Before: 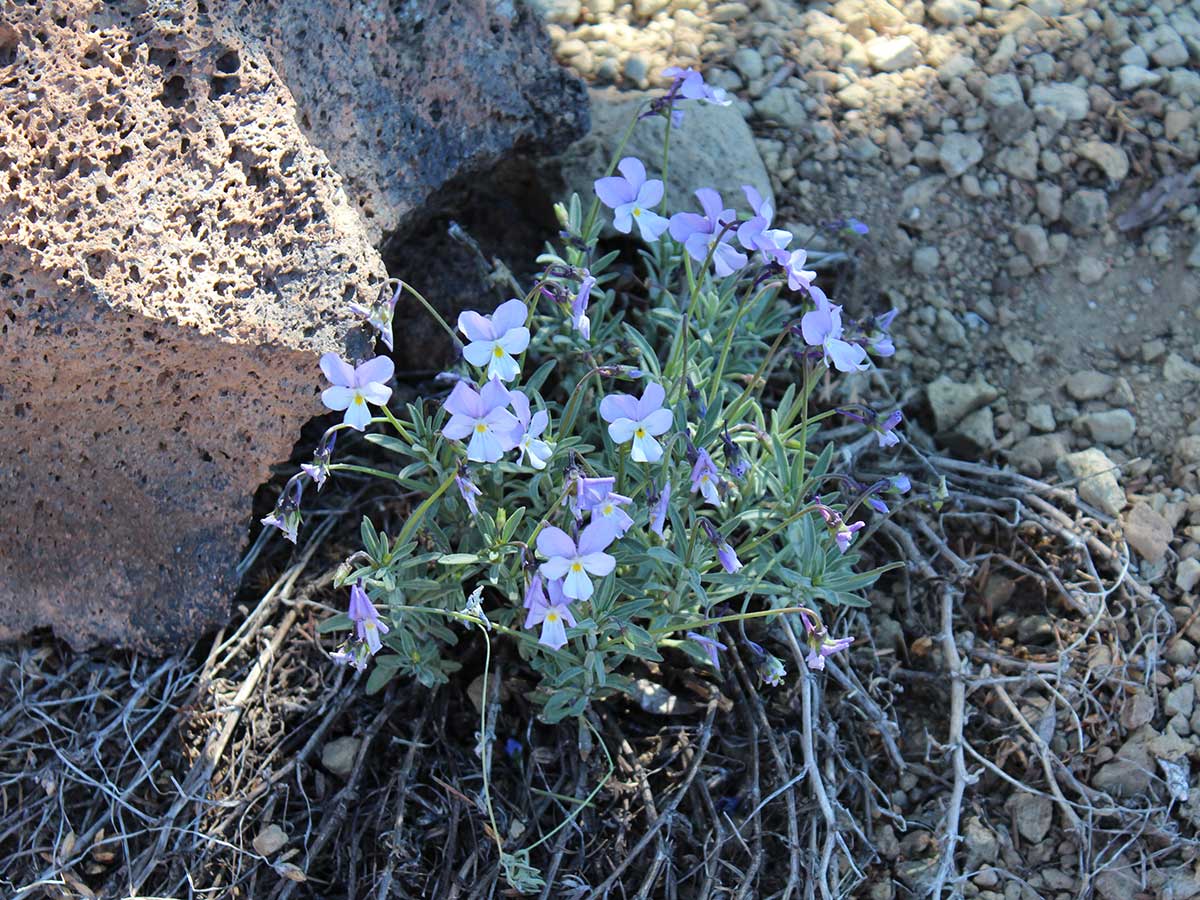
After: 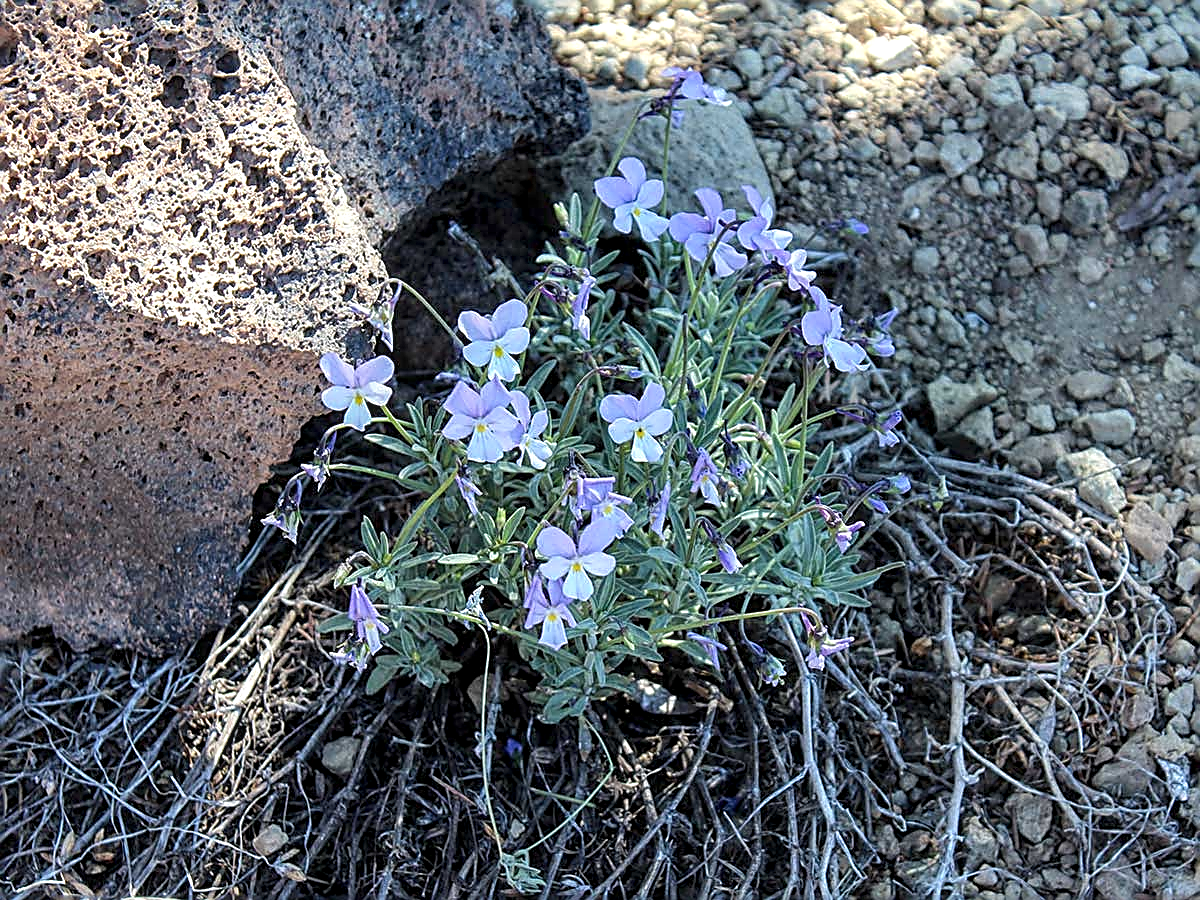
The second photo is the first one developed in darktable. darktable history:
rgb levels: preserve colors max RGB
local contrast: detail 144%
sharpen: amount 1
